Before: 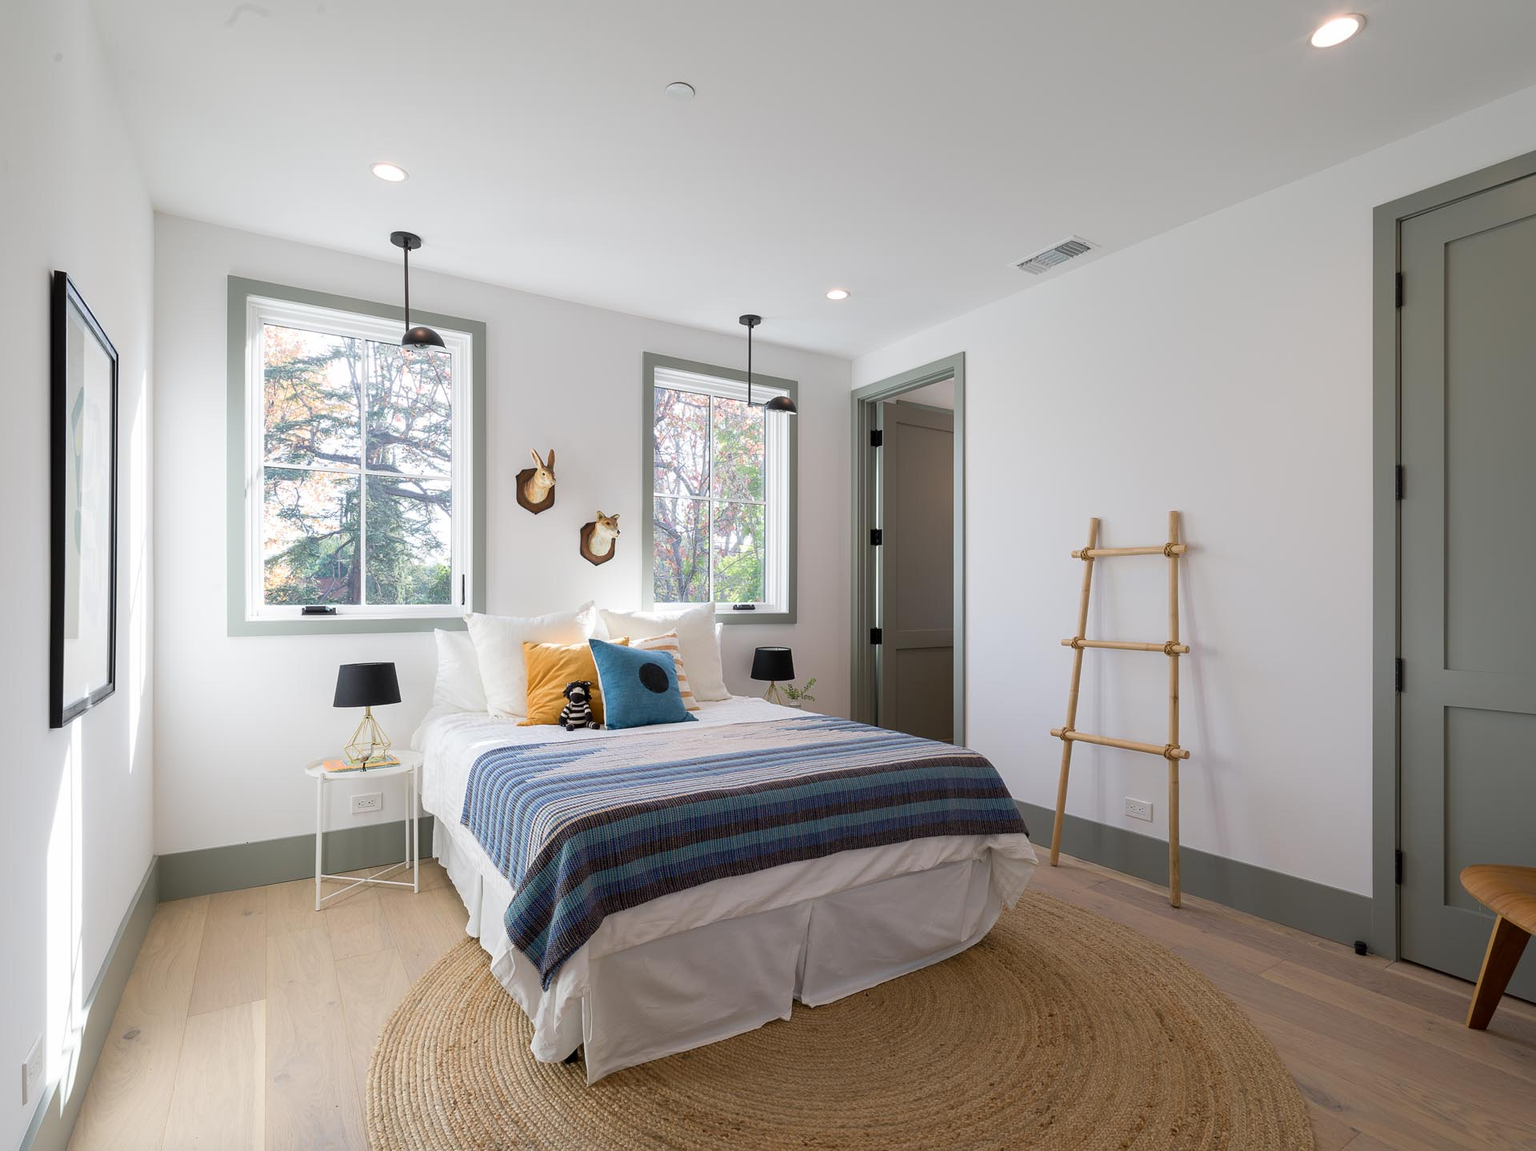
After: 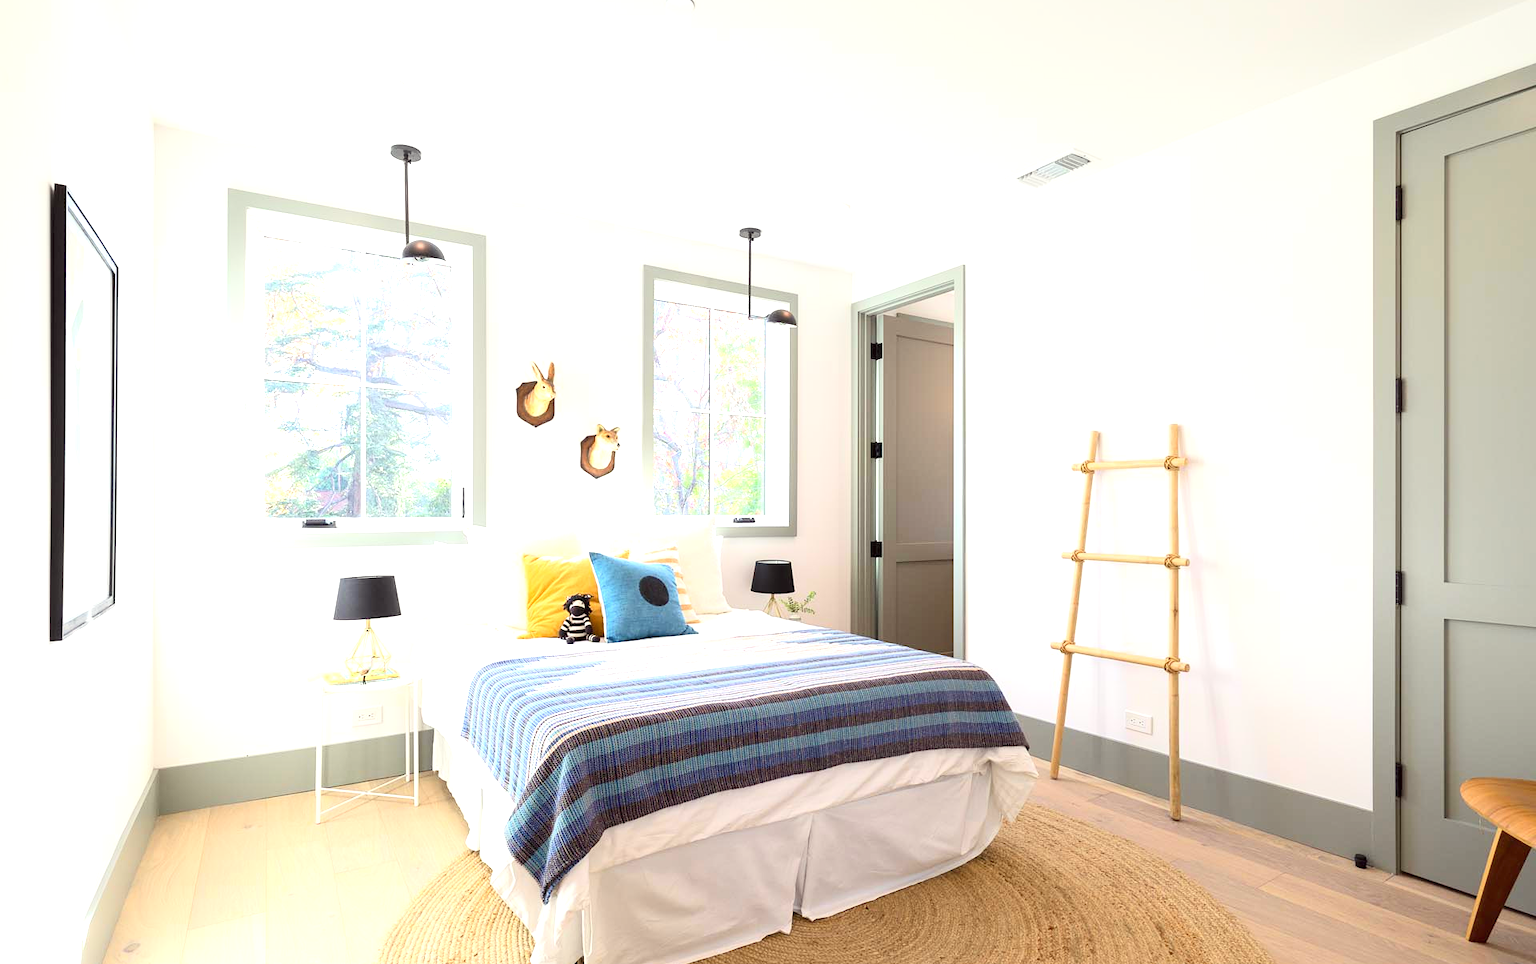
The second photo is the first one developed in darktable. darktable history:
exposure: black level correction 0, exposure 1.2 EV, compensate exposure bias true, compensate highlight preservation false
contrast brightness saturation: contrast 0.2, brightness 0.15, saturation 0.14
crop: top 7.625%, bottom 8.027%
color correction: highlights a* -0.95, highlights b* 4.5, shadows a* 3.55
